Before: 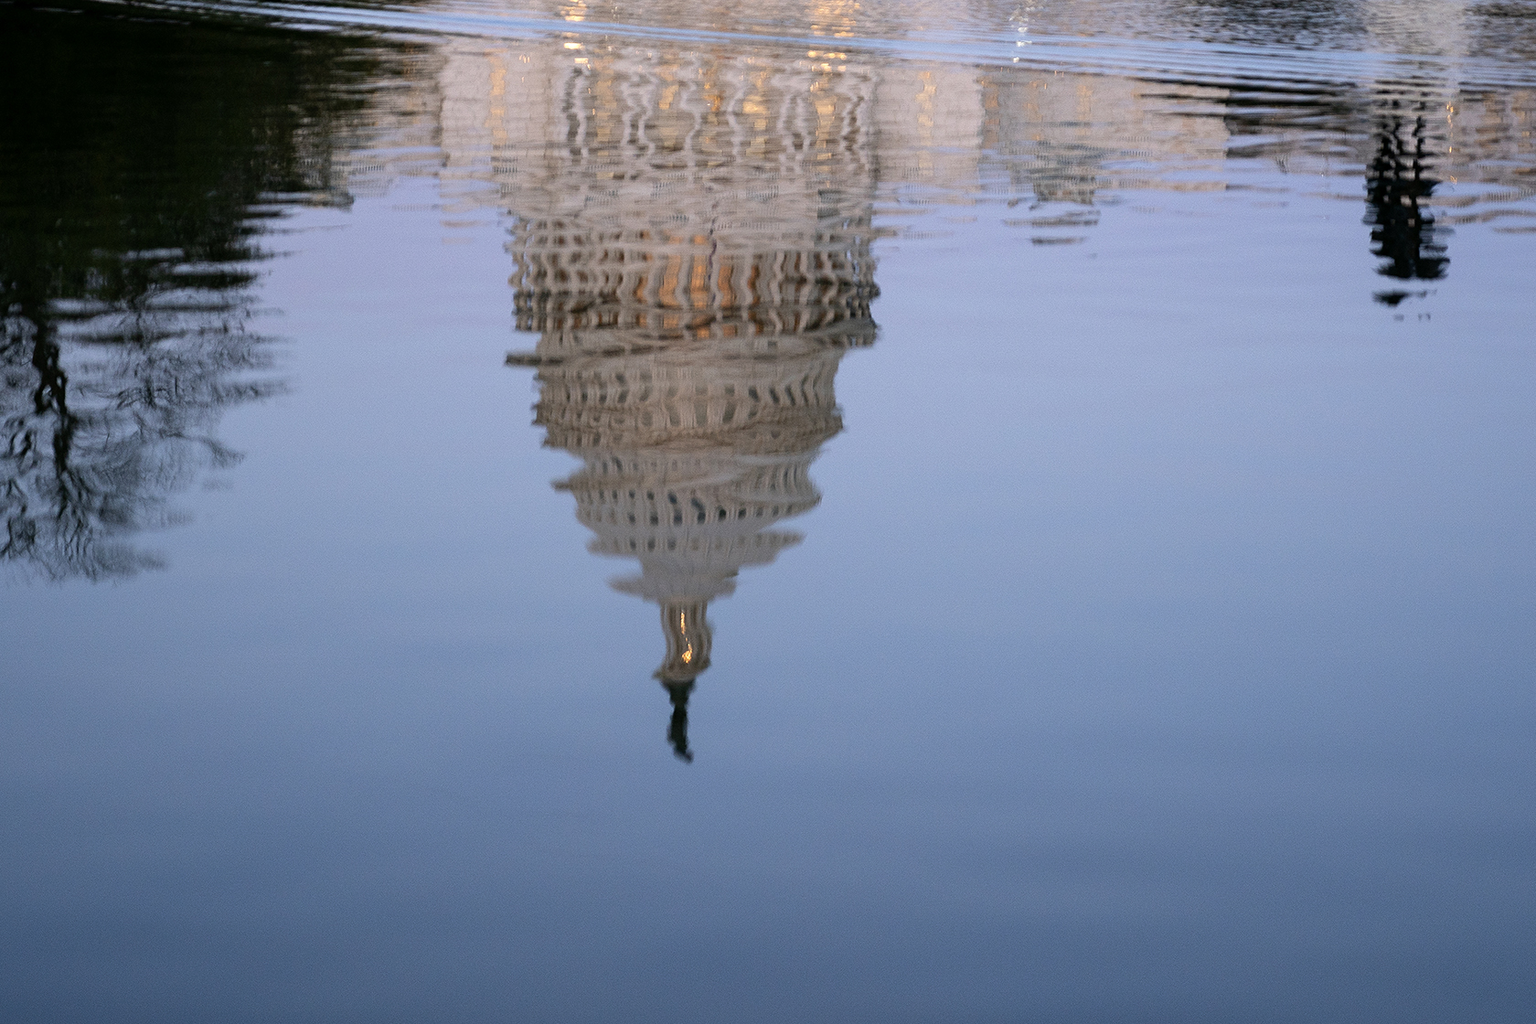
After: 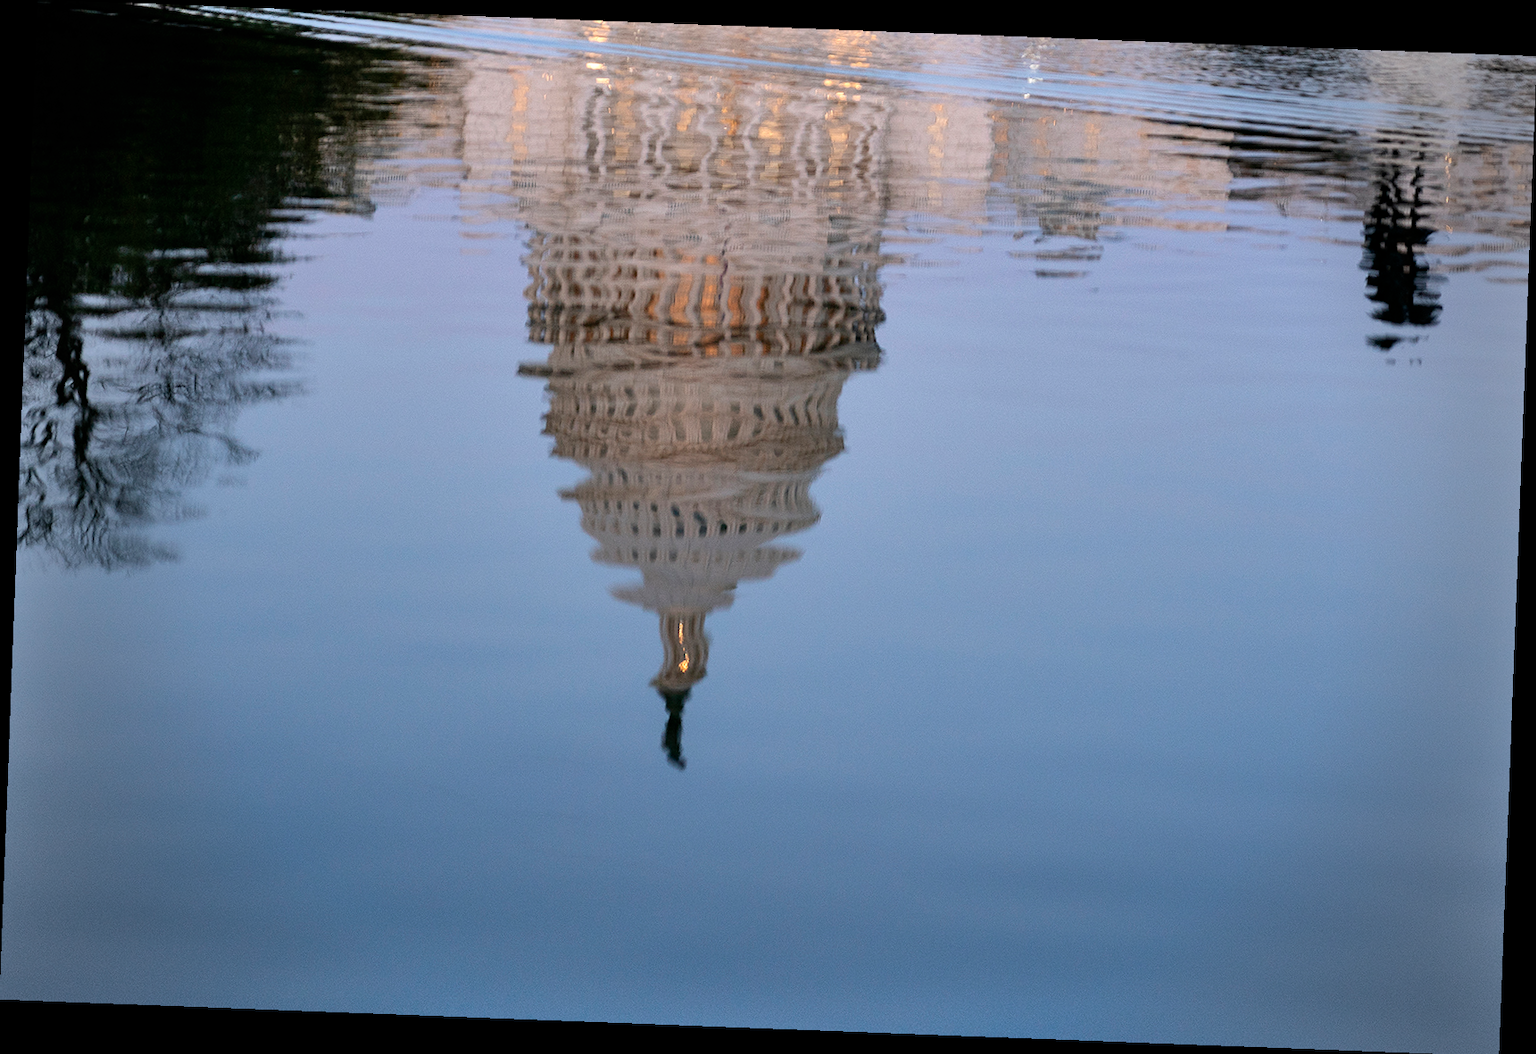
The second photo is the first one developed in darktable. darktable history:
rotate and perspective: rotation 2.17°, automatic cropping off
vignetting: fall-off start 74.49%, fall-off radius 65.9%, brightness -0.628, saturation -0.68
shadows and highlights: low approximation 0.01, soften with gaussian
